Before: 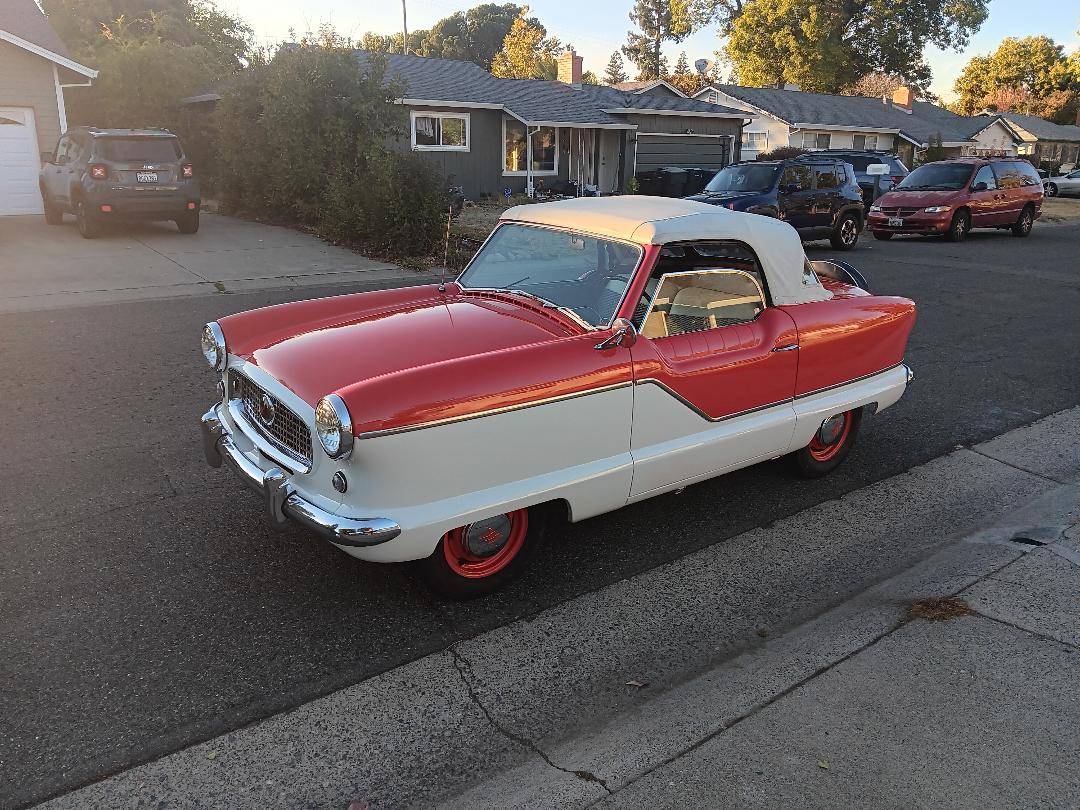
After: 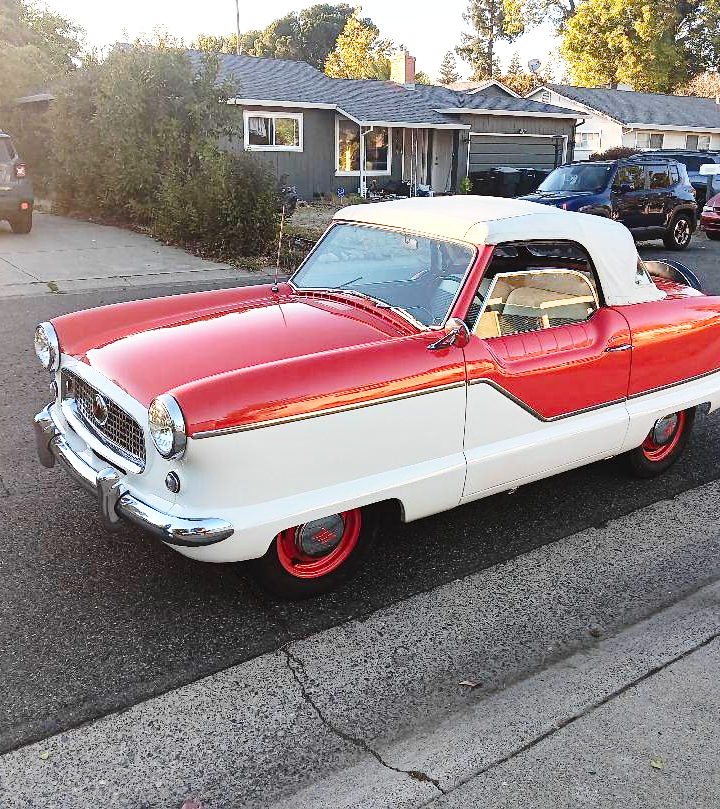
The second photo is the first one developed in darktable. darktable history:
shadows and highlights: soften with gaussian
exposure: black level correction 0, exposure 0.498 EV, compensate highlight preservation false
base curve: curves: ch0 [(0, 0) (0.028, 0.03) (0.121, 0.232) (0.46, 0.748) (0.859, 0.968) (1, 1)], preserve colors none
crop and rotate: left 15.536%, right 17.753%
